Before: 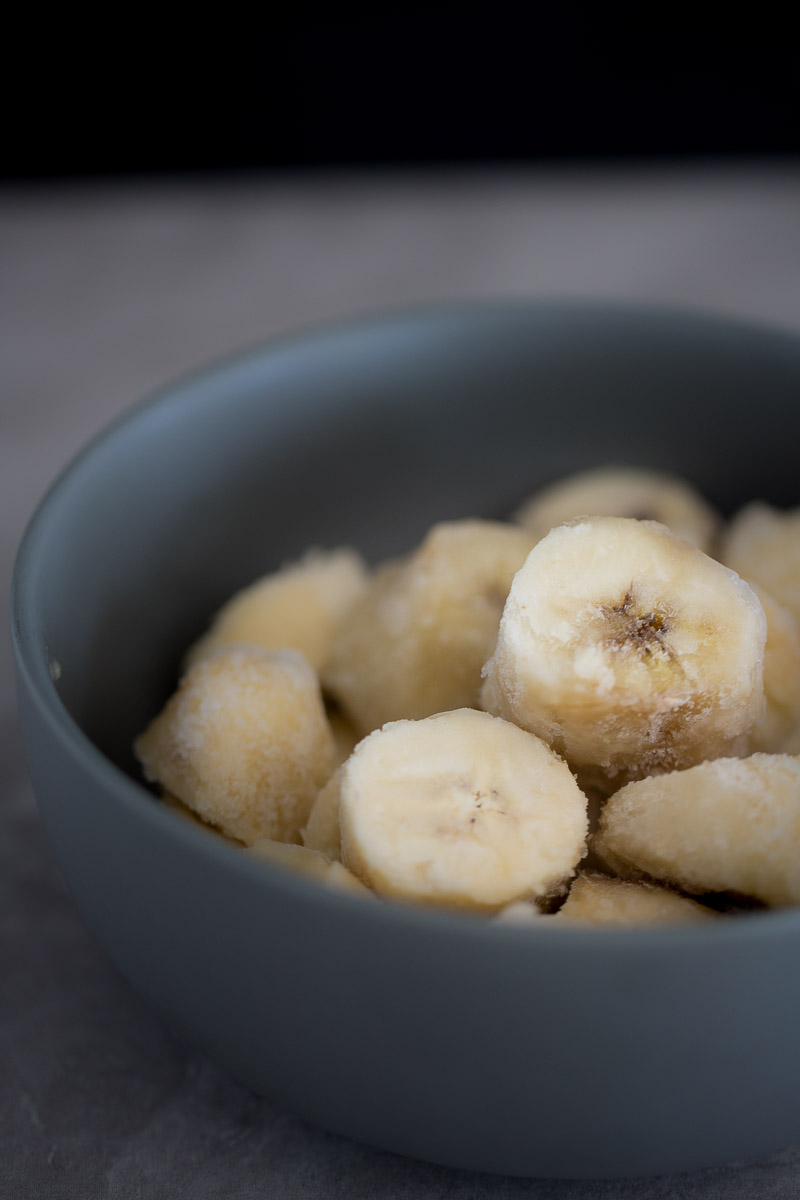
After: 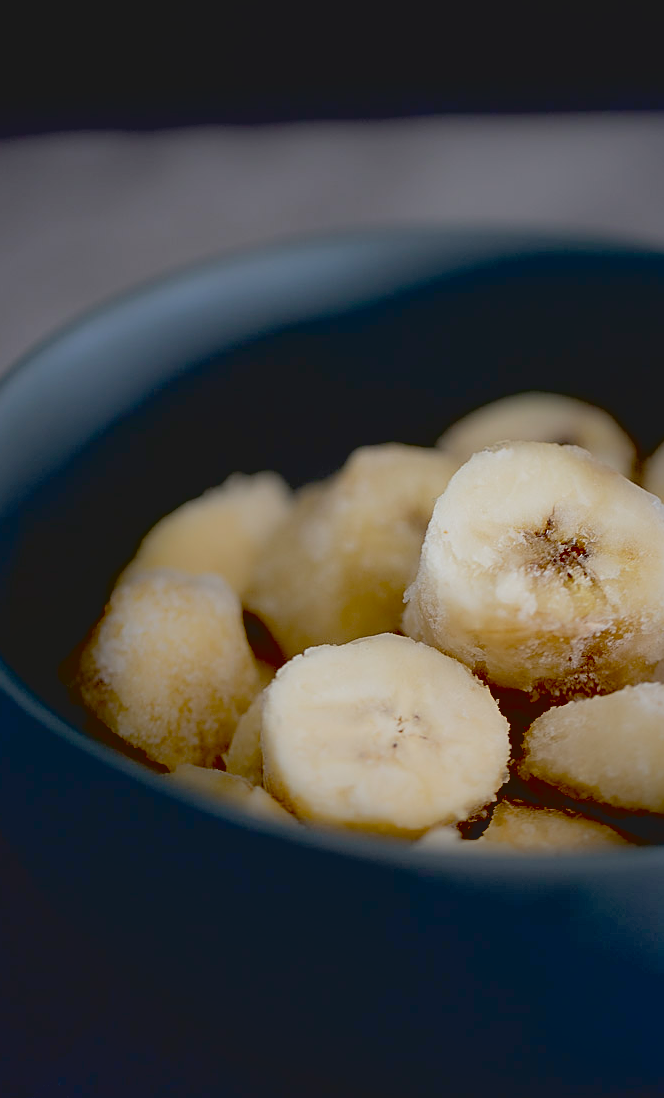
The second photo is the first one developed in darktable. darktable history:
sharpen: on, module defaults
contrast equalizer: octaves 7, y [[0.502, 0.505, 0.512, 0.529, 0.564, 0.588], [0.5 ×6], [0.502, 0.505, 0.512, 0.529, 0.564, 0.588], [0, 0.001, 0.001, 0.004, 0.008, 0.011], [0, 0.001, 0.001, 0.004, 0.008, 0.011]], mix -0.316
contrast brightness saturation: contrast -0.137, brightness 0.045, saturation -0.124
exposure: black level correction 0.055, exposure -0.03 EV, compensate highlight preservation false
crop: left 9.762%, top 6.257%, right 7.22%, bottom 2.186%
